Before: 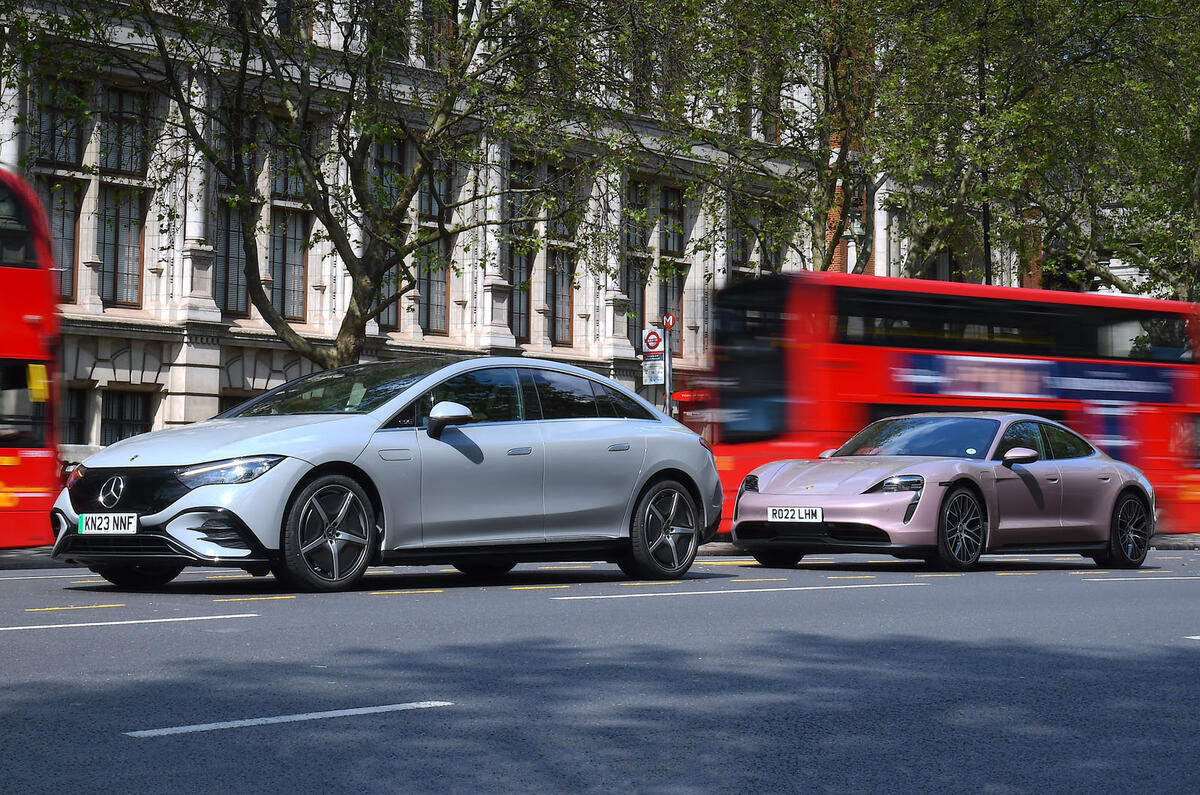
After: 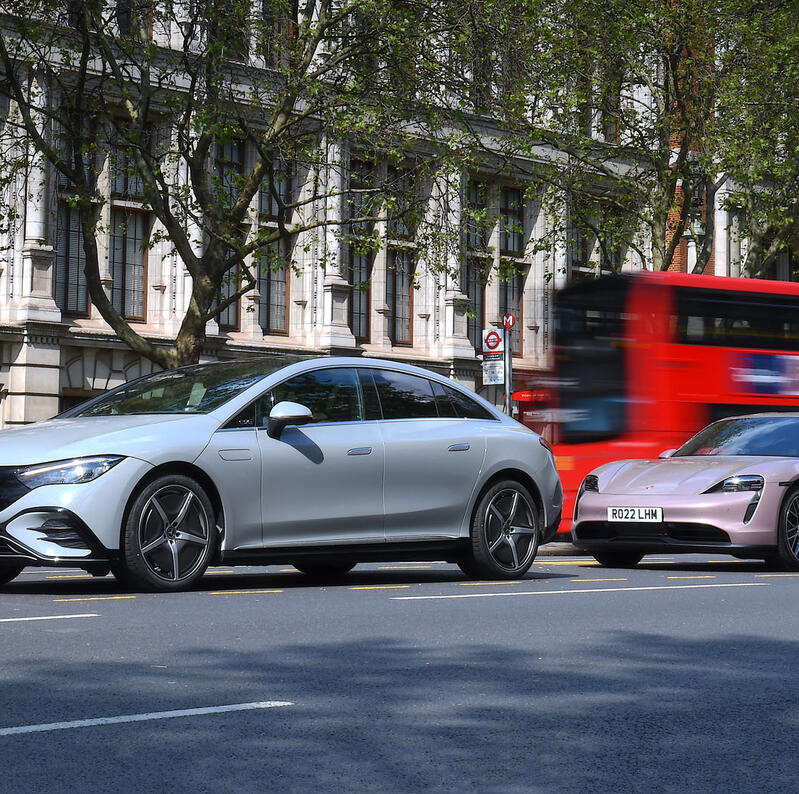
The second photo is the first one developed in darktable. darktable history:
color correction: highlights a* 0.003, highlights b* -0.283
crop and rotate: left 13.342%, right 19.991%
